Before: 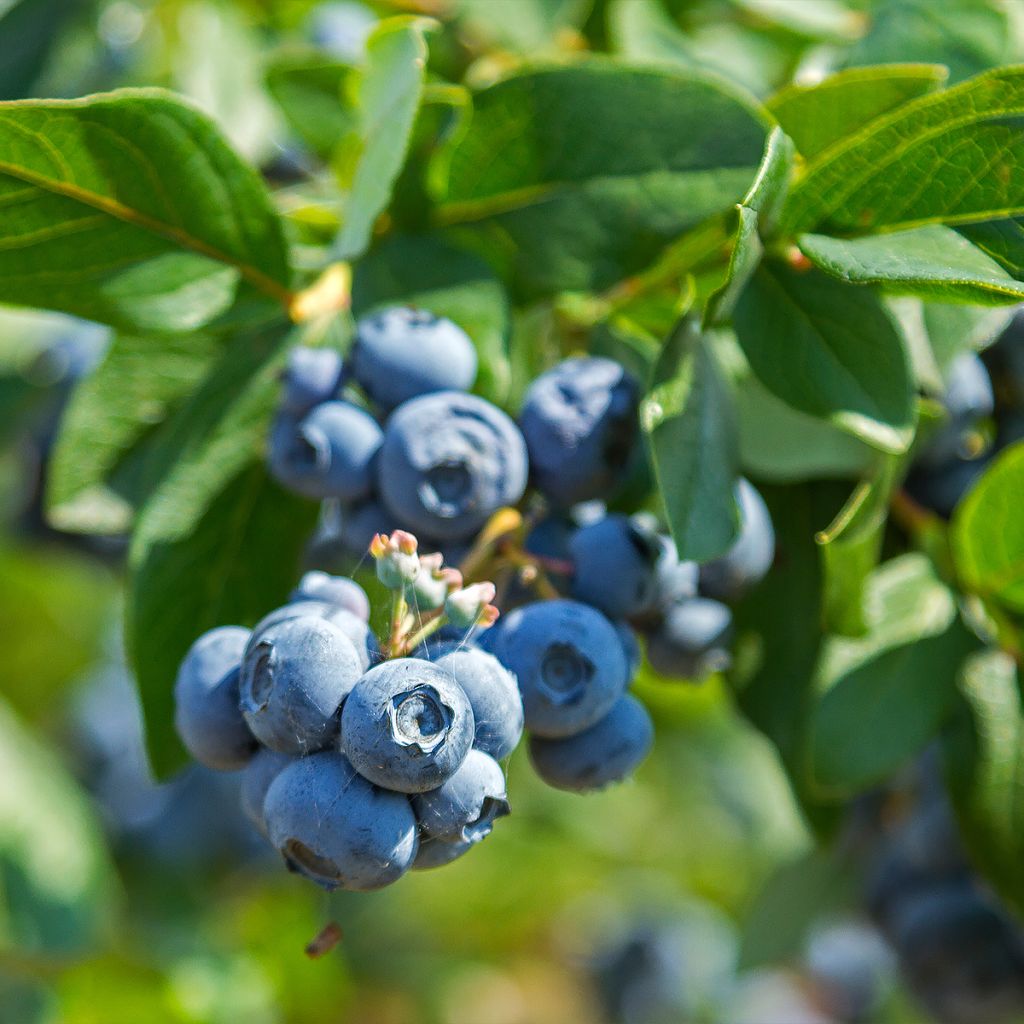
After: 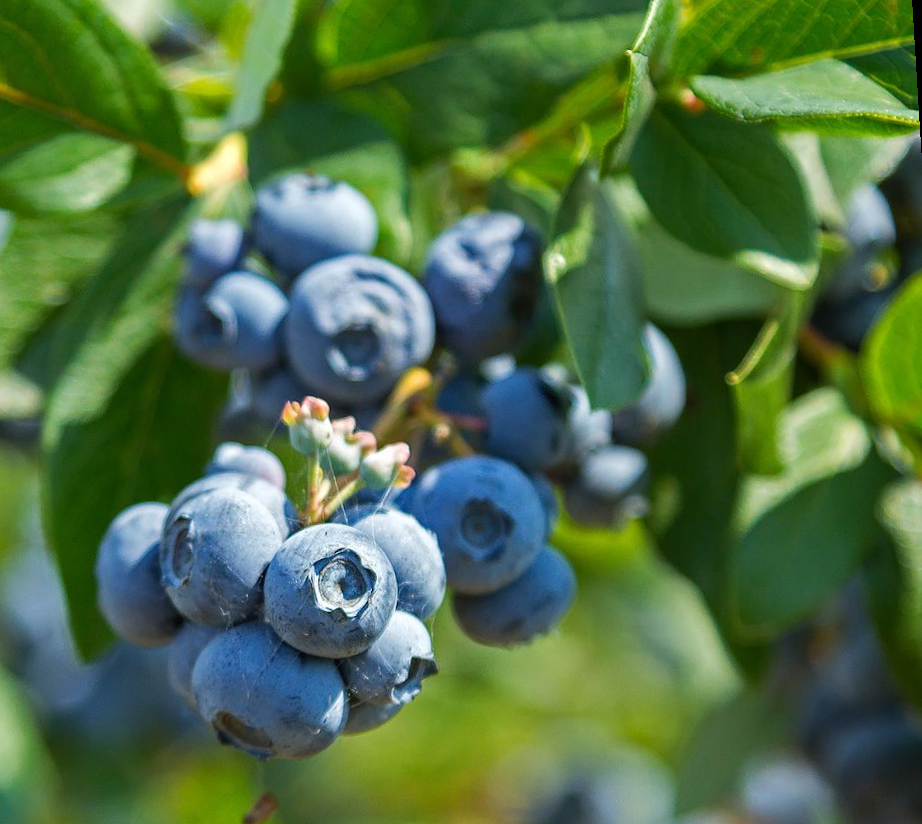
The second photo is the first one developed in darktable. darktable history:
rotate and perspective: rotation -3.52°, crop left 0.036, crop right 0.964, crop top 0.081, crop bottom 0.919
crop and rotate: left 8.262%, top 9.226%
